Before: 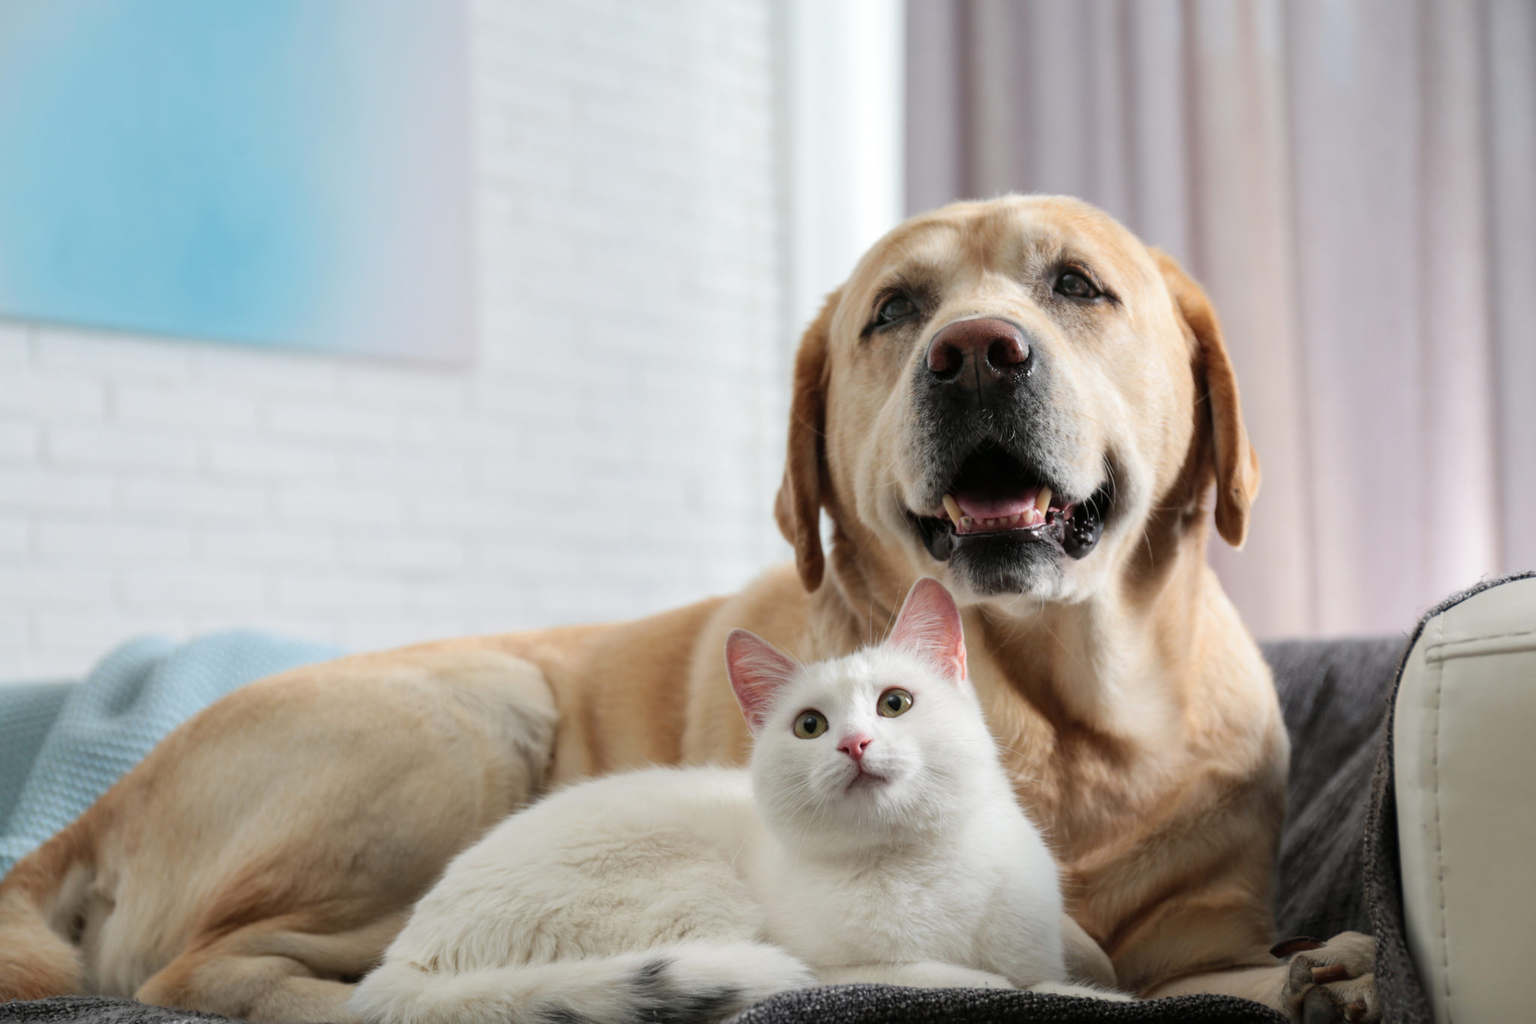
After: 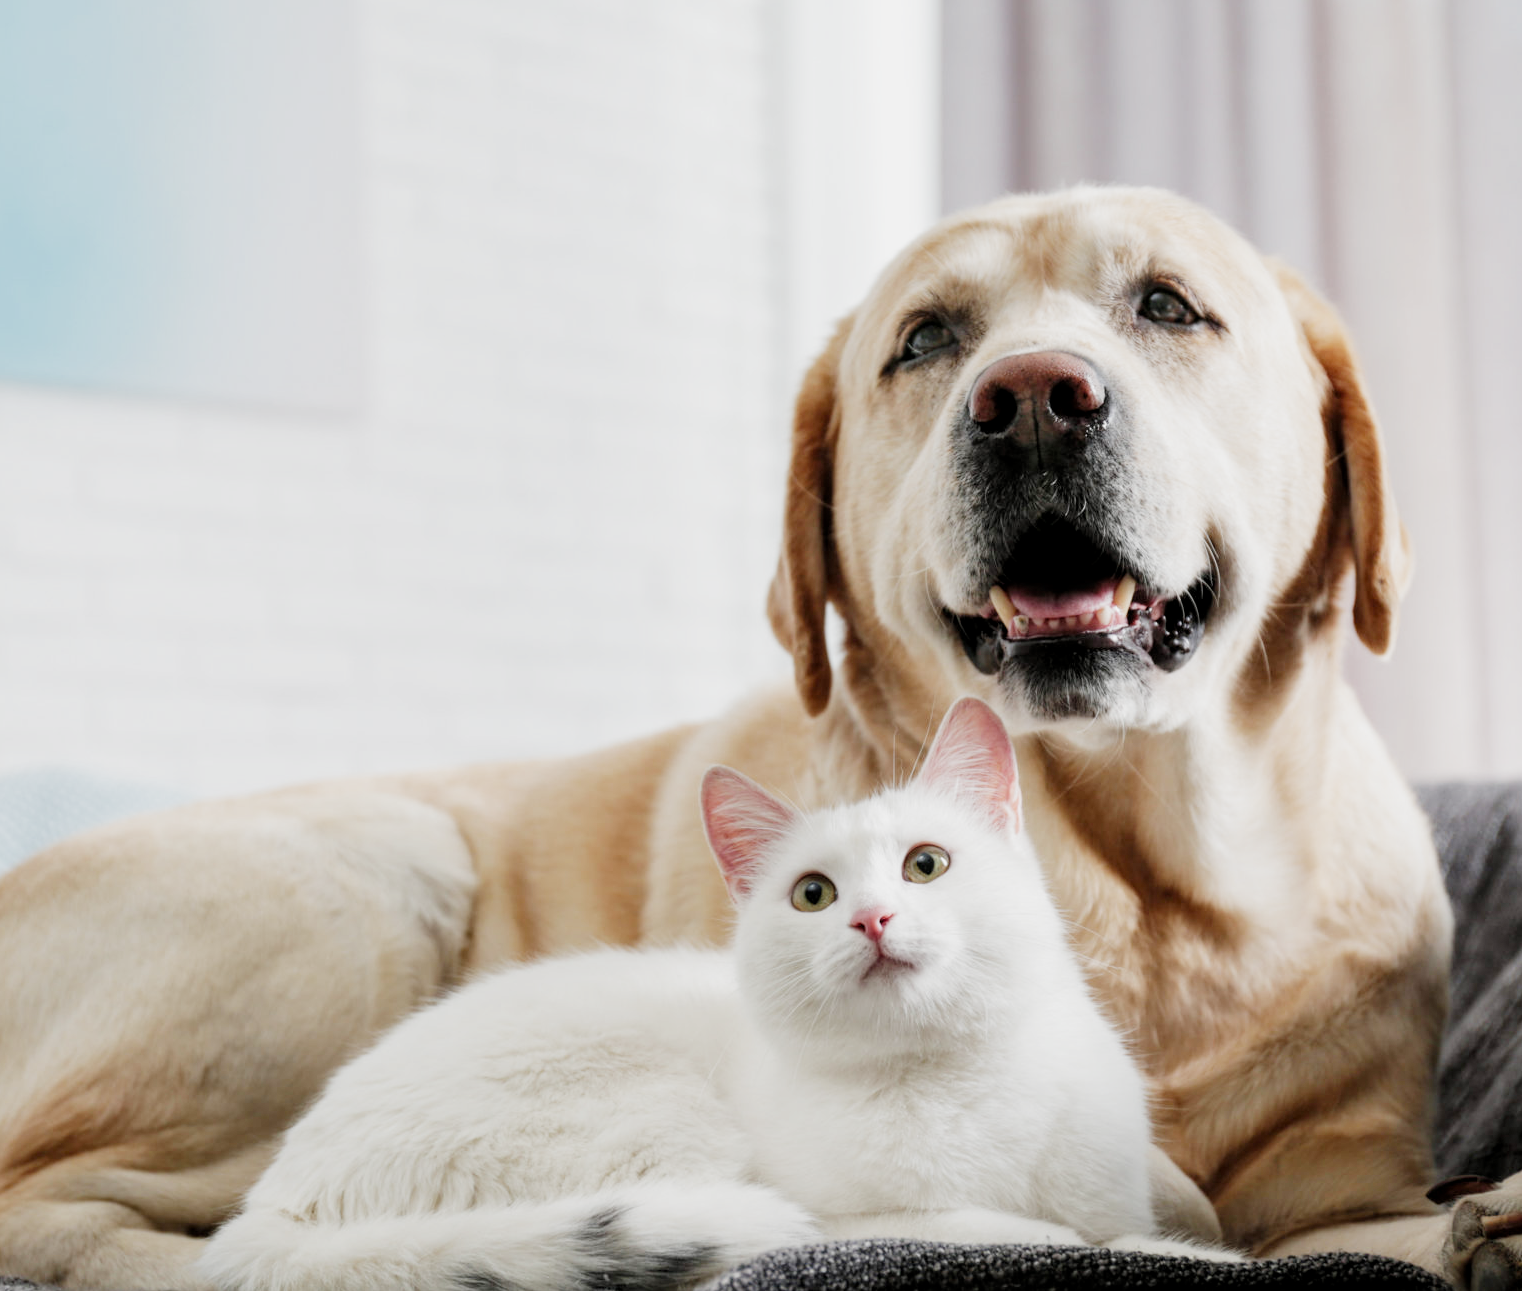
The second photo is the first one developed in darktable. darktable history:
crop and rotate: left 13.04%, top 5.354%, right 12.601%
filmic rgb: black relative exposure -7.65 EV, white relative exposure 4.56 EV, threshold 5.97 EV, hardness 3.61, add noise in highlights 0.001, preserve chrominance no, color science v3 (2019), use custom middle-gray values true, contrast in highlights soft, enable highlight reconstruction true
exposure: black level correction 0, exposure 0.947 EV, compensate exposure bias true, compensate highlight preservation false
local contrast: highlights 101%, shadows 99%, detail 119%, midtone range 0.2
